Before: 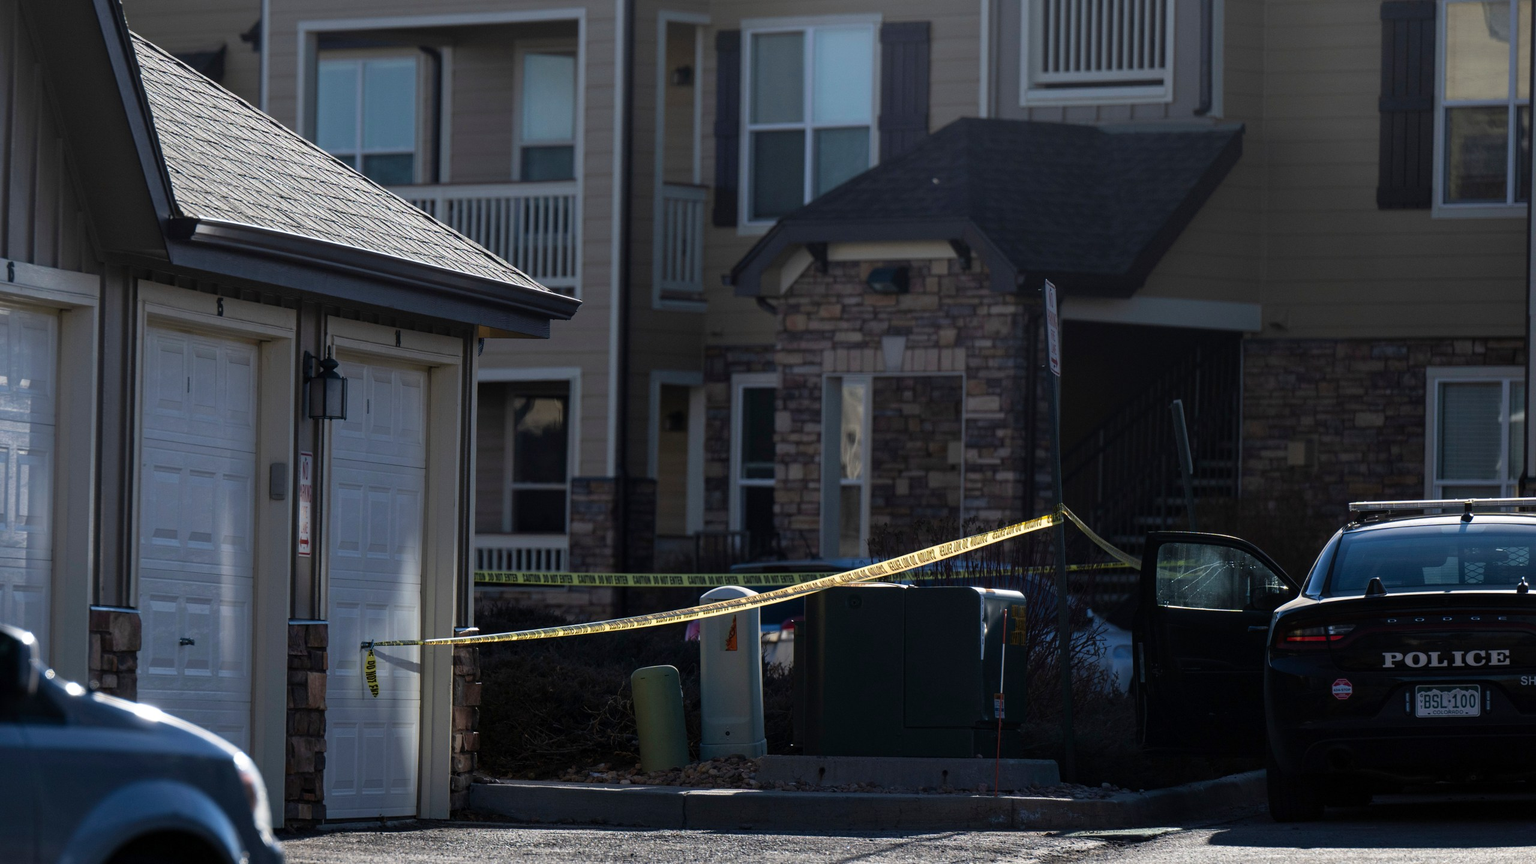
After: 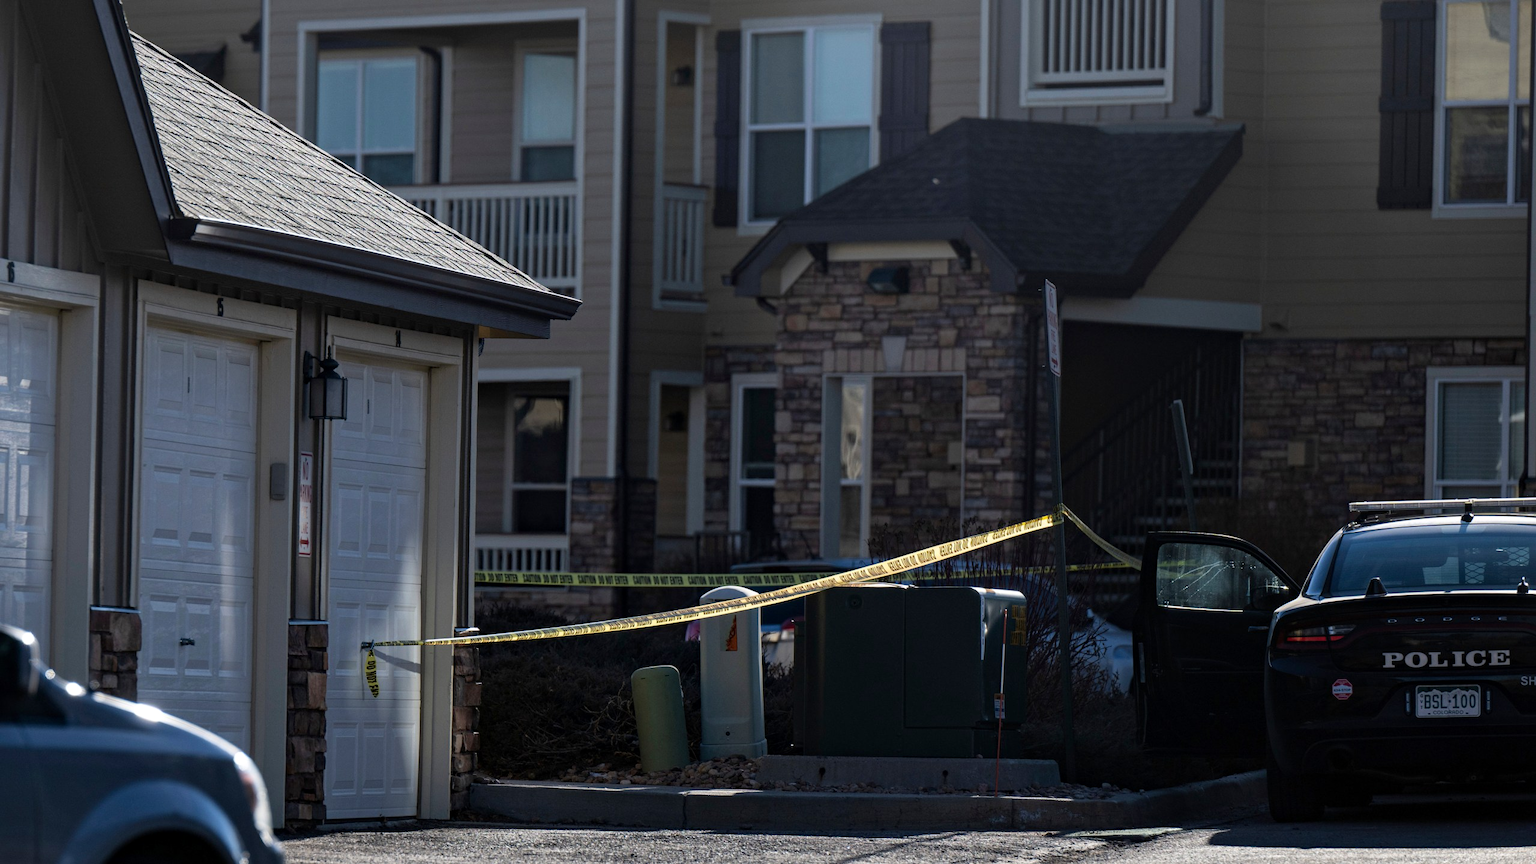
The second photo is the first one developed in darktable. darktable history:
local contrast: mode bilateral grid, contrast 27, coarseness 16, detail 116%, midtone range 0.2
